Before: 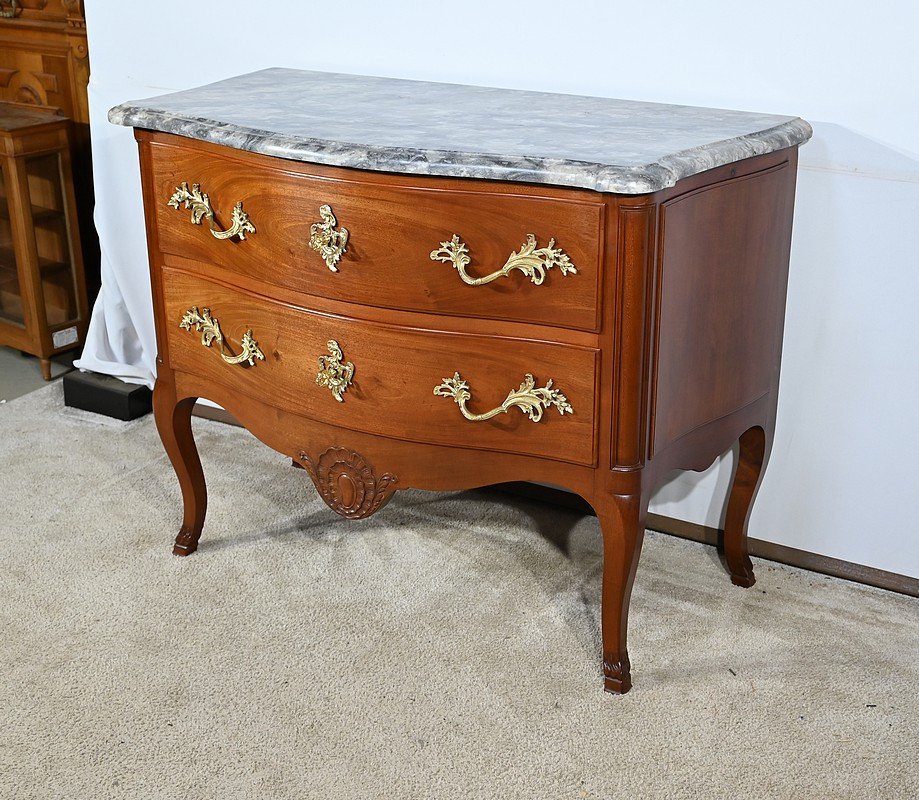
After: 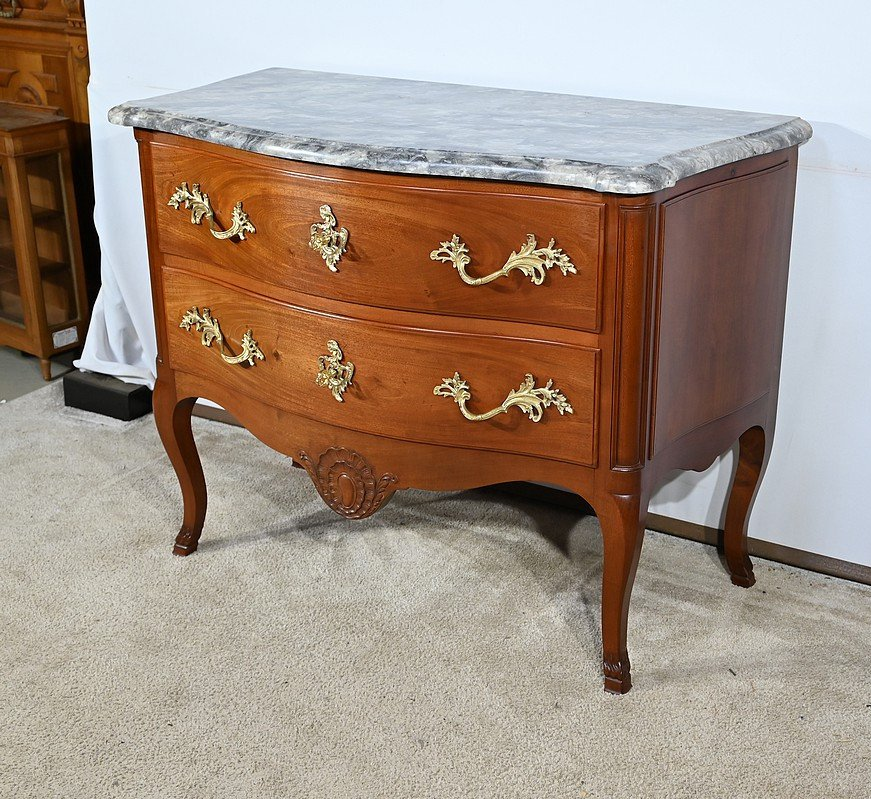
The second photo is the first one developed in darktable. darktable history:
crop and rotate: left 0%, right 5.132%
